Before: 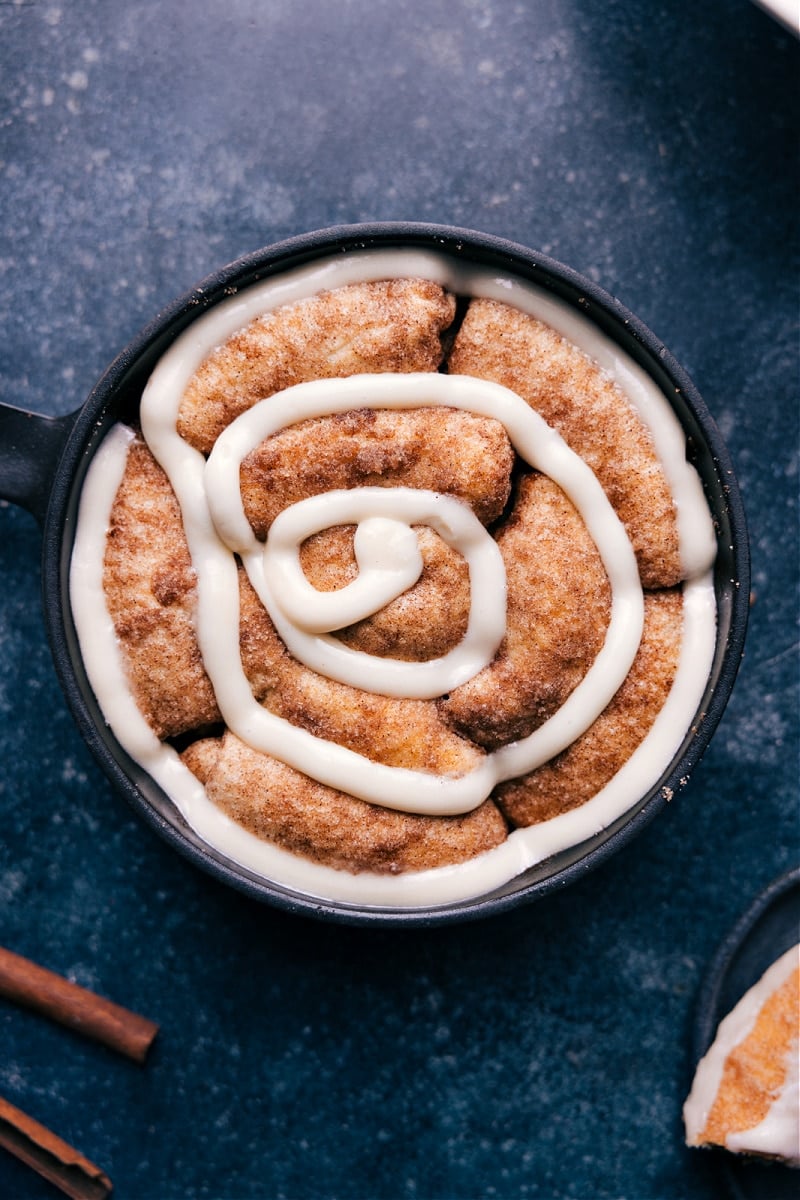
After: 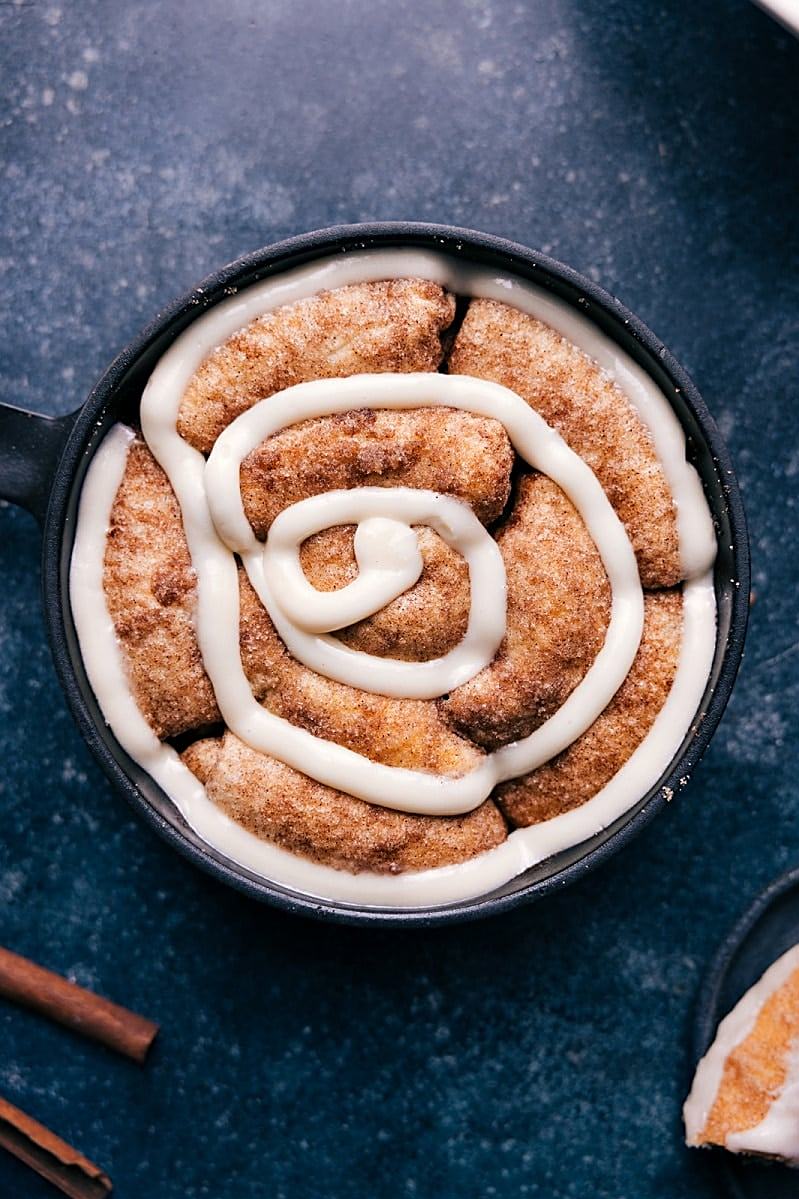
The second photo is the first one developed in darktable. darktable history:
crop and rotate: left 0.103%, bottom 0.008%
sharpen: on, module defaults
